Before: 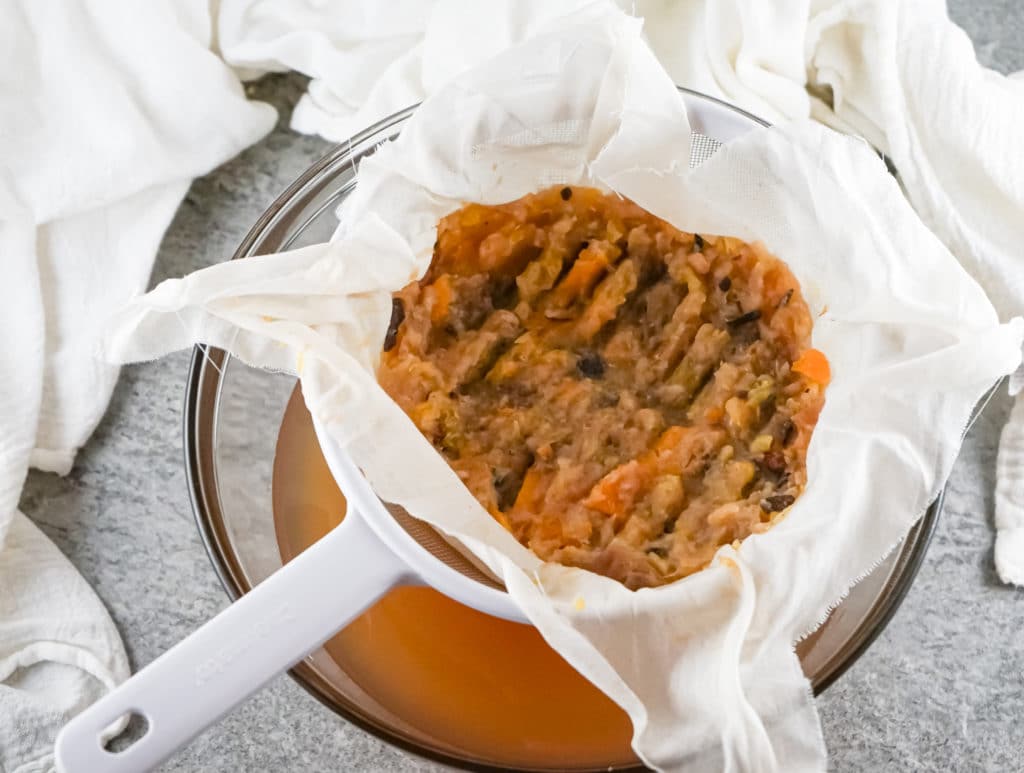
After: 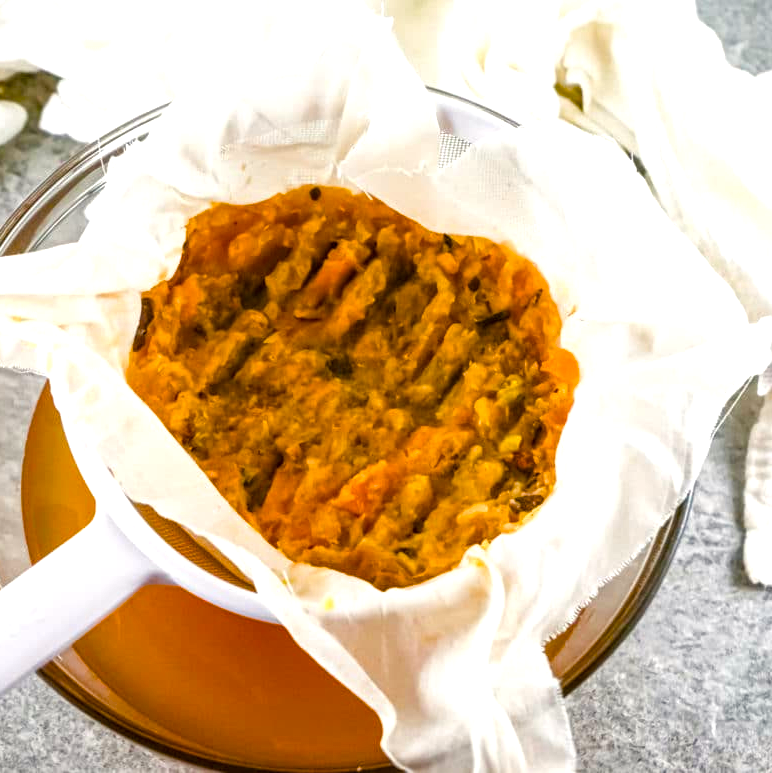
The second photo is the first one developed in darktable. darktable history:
local contrast: on, module defaults
crop and rotate: left 24.6%
color balance rgb: linear chroma grading › shadows 10%, linear chroma grading › highlights 10%, linear chroma grading › global chroma 15%, linear chroma grading › mid-tones 15%, perceptual saturation grading › global saturation 40%, perceptual saturation grading › highlights -25%, perceptual saturation grading › mid-tones 35%, perceptual saturation grading › shadows 35%, perceptual brilliance grading › global brilliance 11.29%, global vibrance 11.29%
color correction: highlights b* 3
